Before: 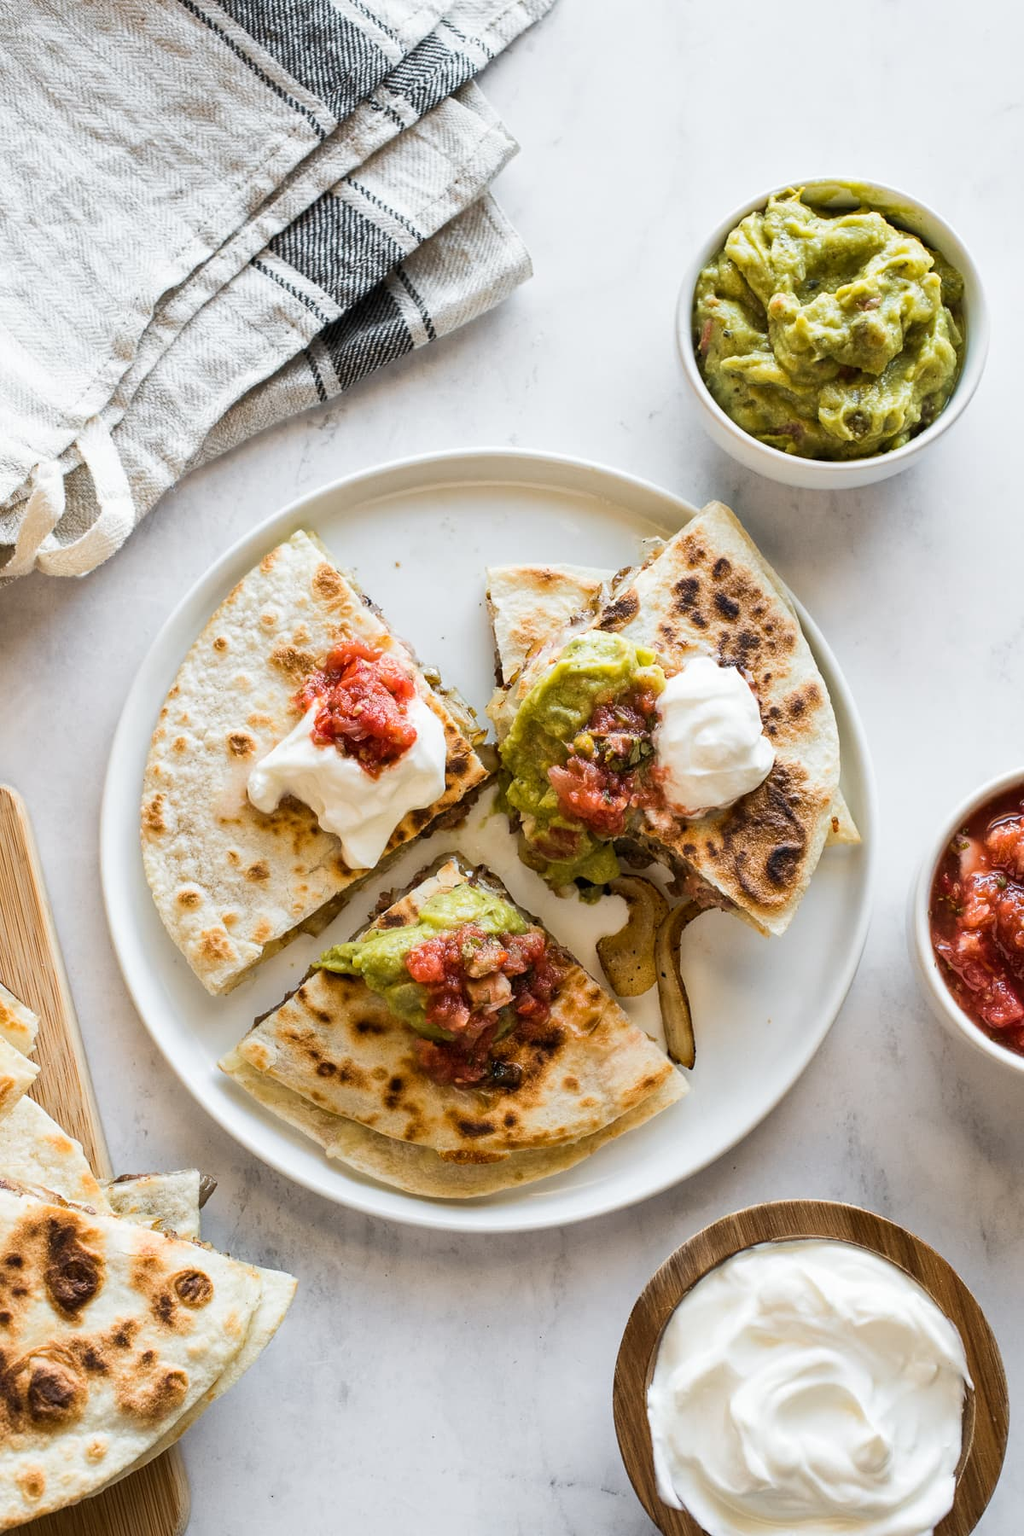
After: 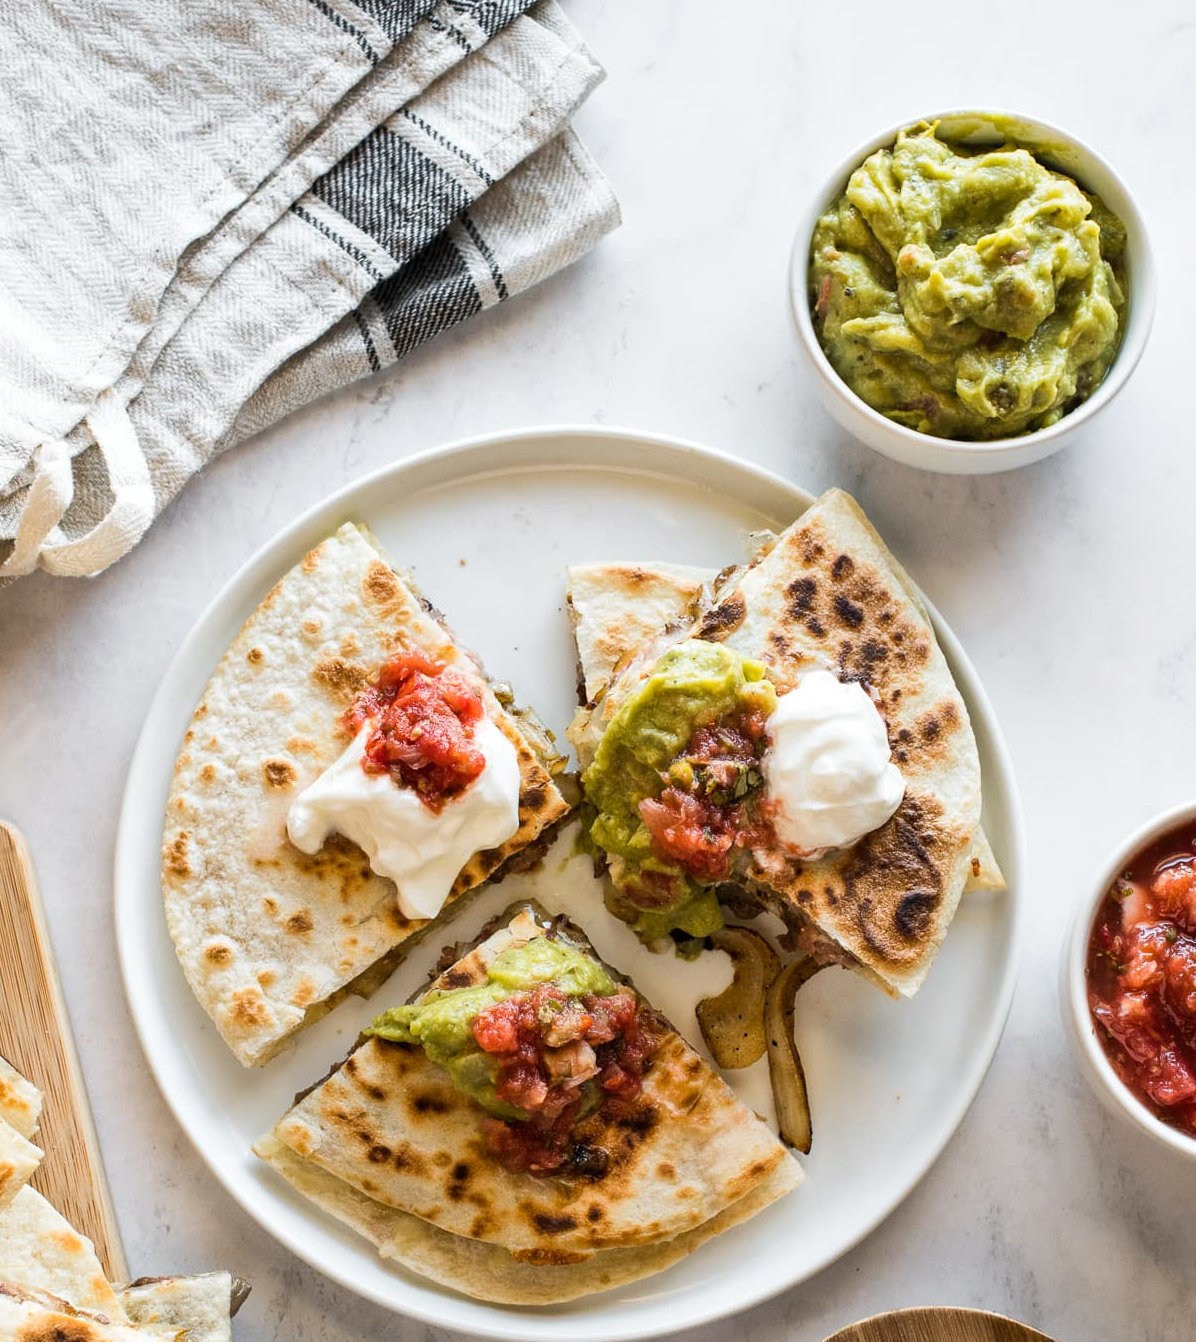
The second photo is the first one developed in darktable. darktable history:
crop: left 0.302%, top 5.542%, bottom 19.895%
levels: levels [0, 0.492, 0.984]
